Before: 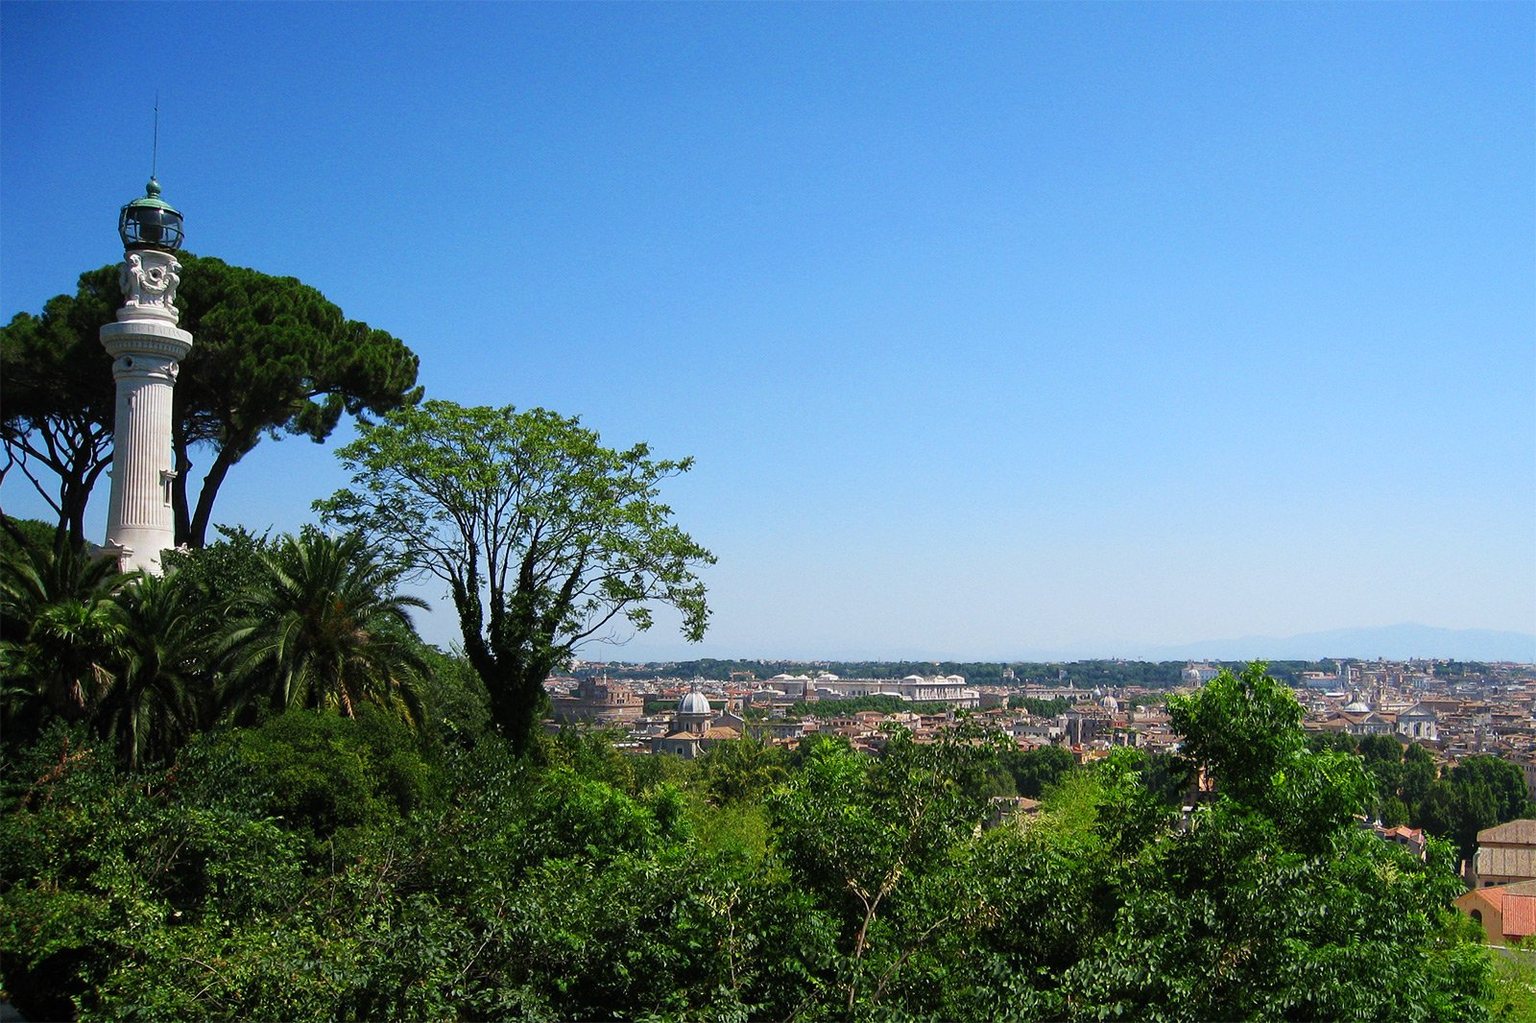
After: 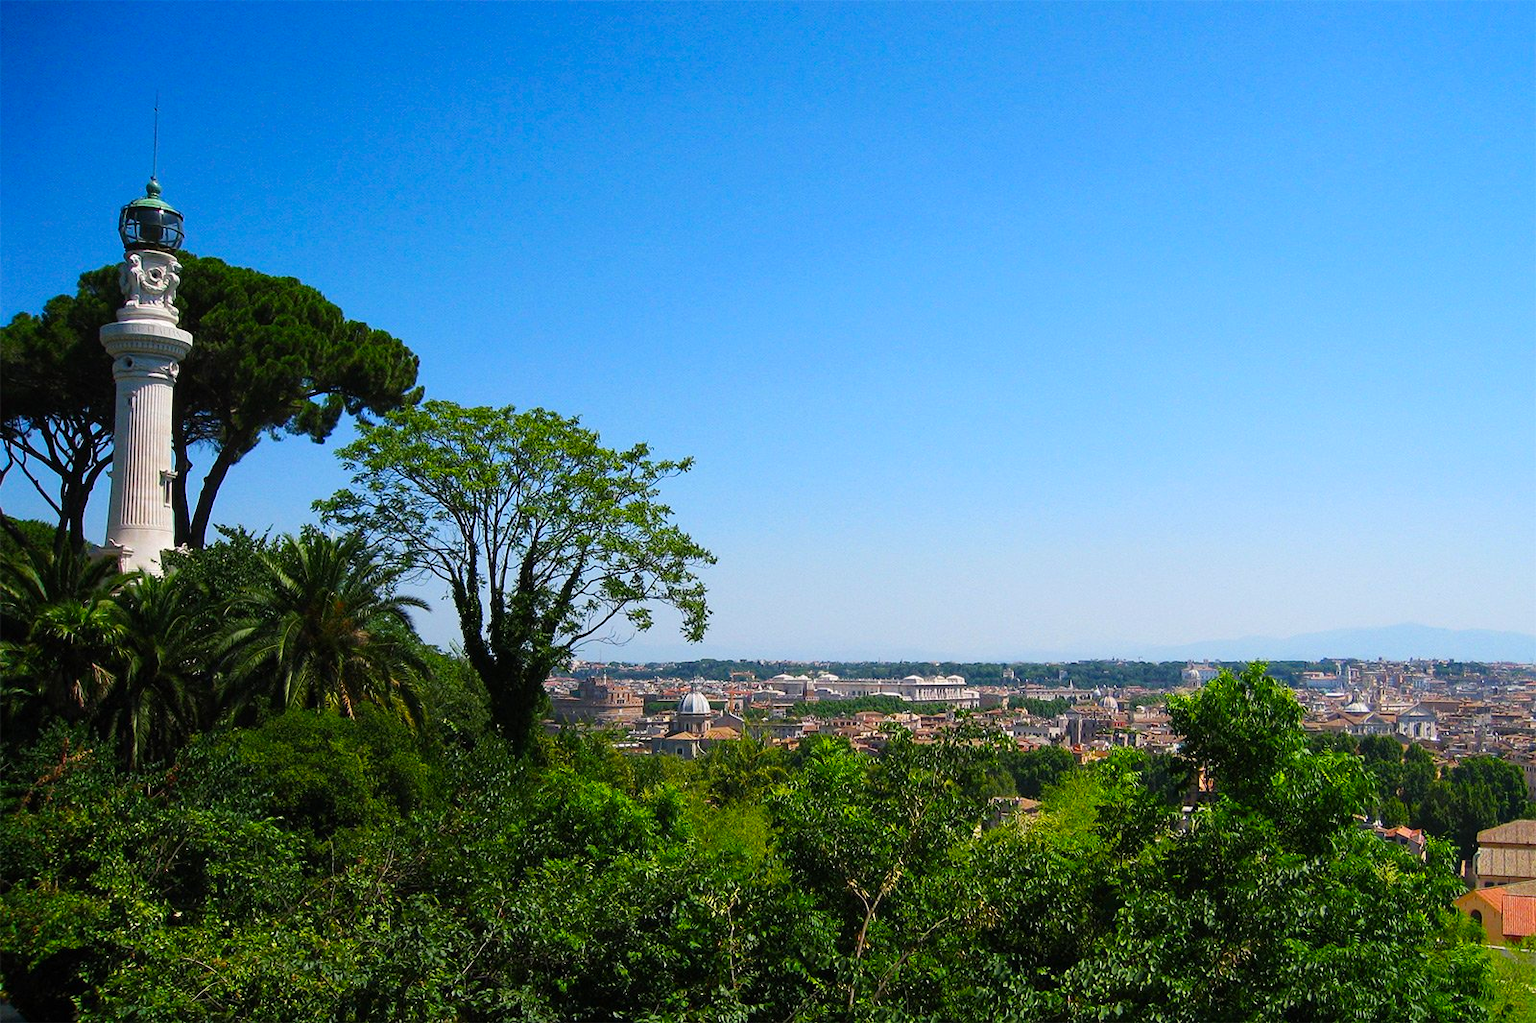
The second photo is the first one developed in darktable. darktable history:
color balance rgb: highlights gain › luminance 0.605%, highlights gain › chroma 0.371%, highlights gain › hue 41.3°, perceptual saturation grading › global saturation 30.705%
